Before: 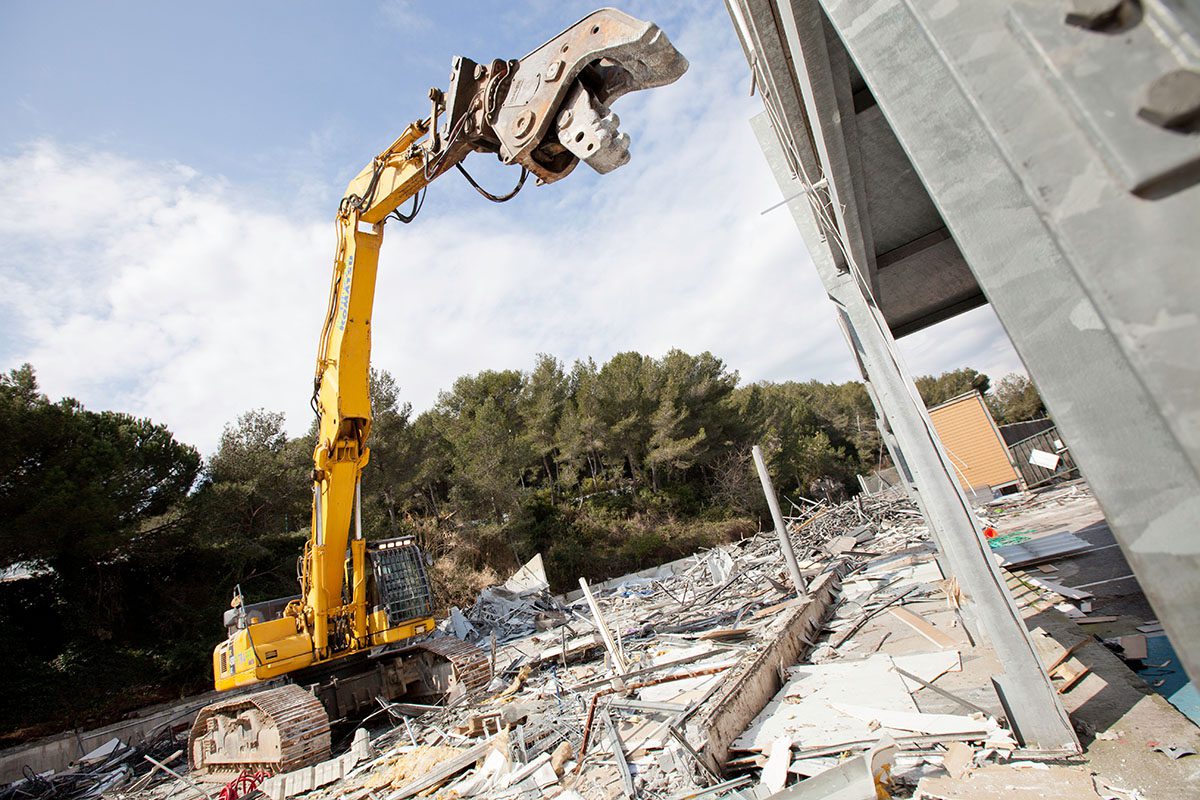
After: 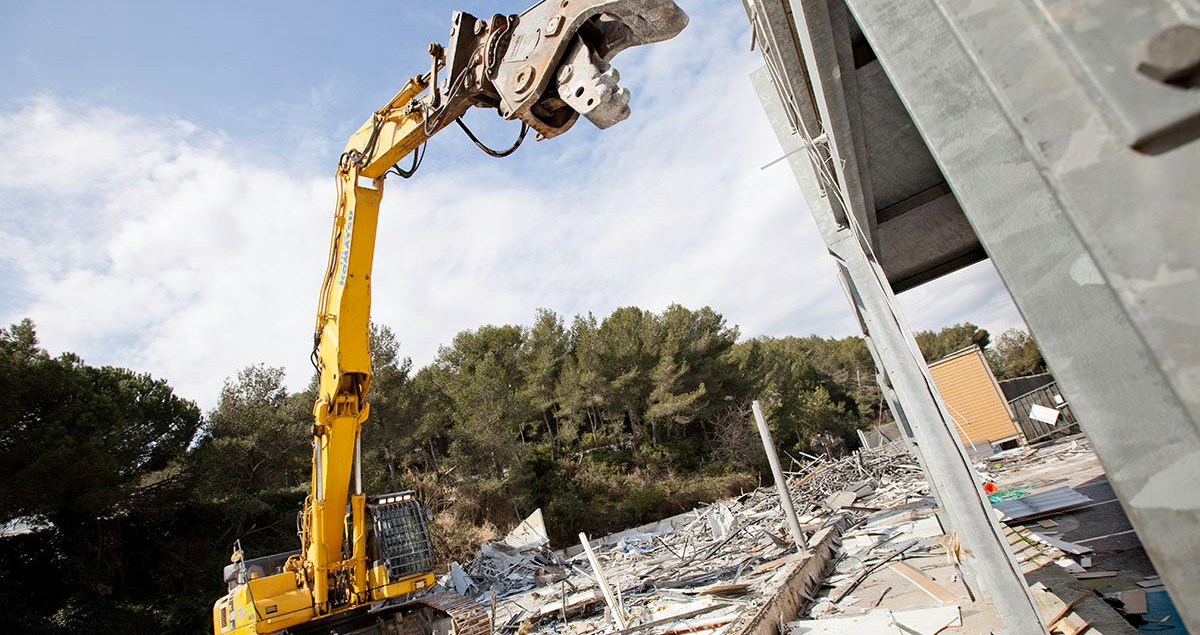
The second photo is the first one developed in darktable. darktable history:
crop and rotate: top 5.667%, bottom 14.937%
color contrast: green-magenta contrast 0.96
haze removal: compatibility mode true, adaptive false
